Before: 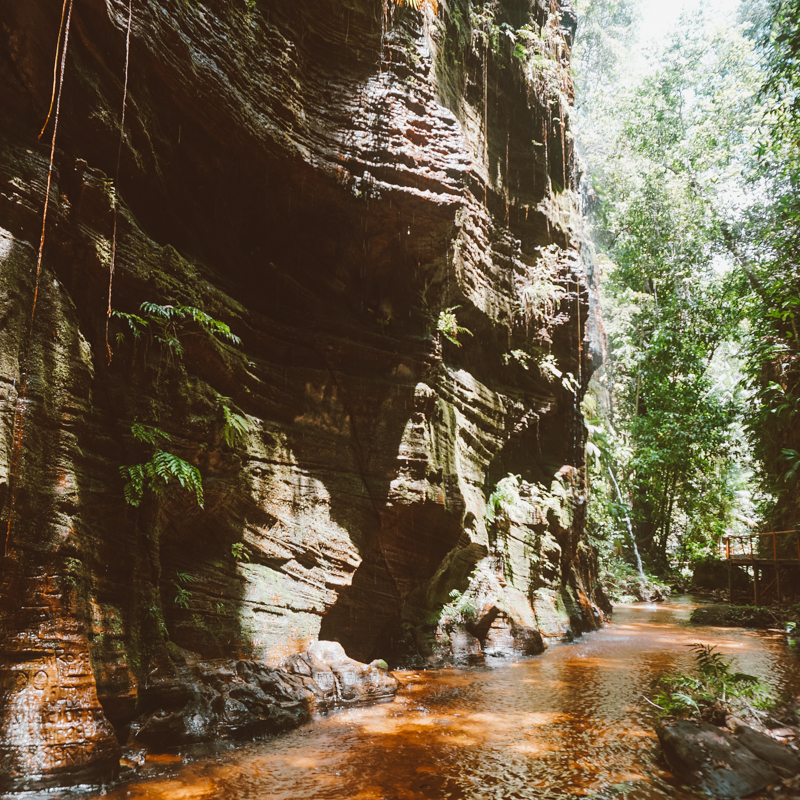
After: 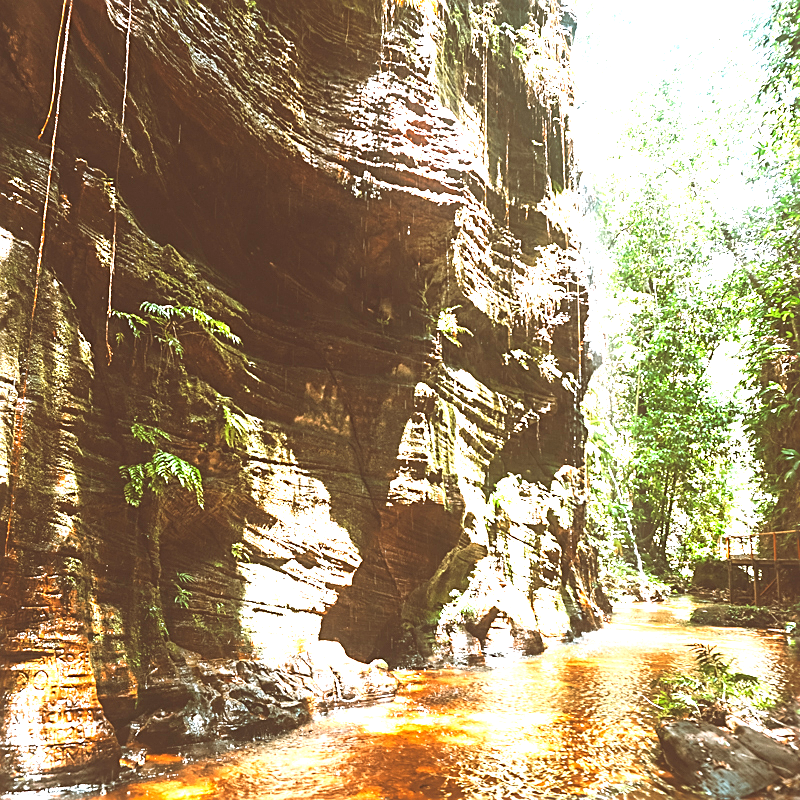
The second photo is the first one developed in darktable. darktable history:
exposure: black level correction 0, exposure 1.975 EV, compensate exposure bias true, compensate highlight preservation false
sharpen: on, module defaults
